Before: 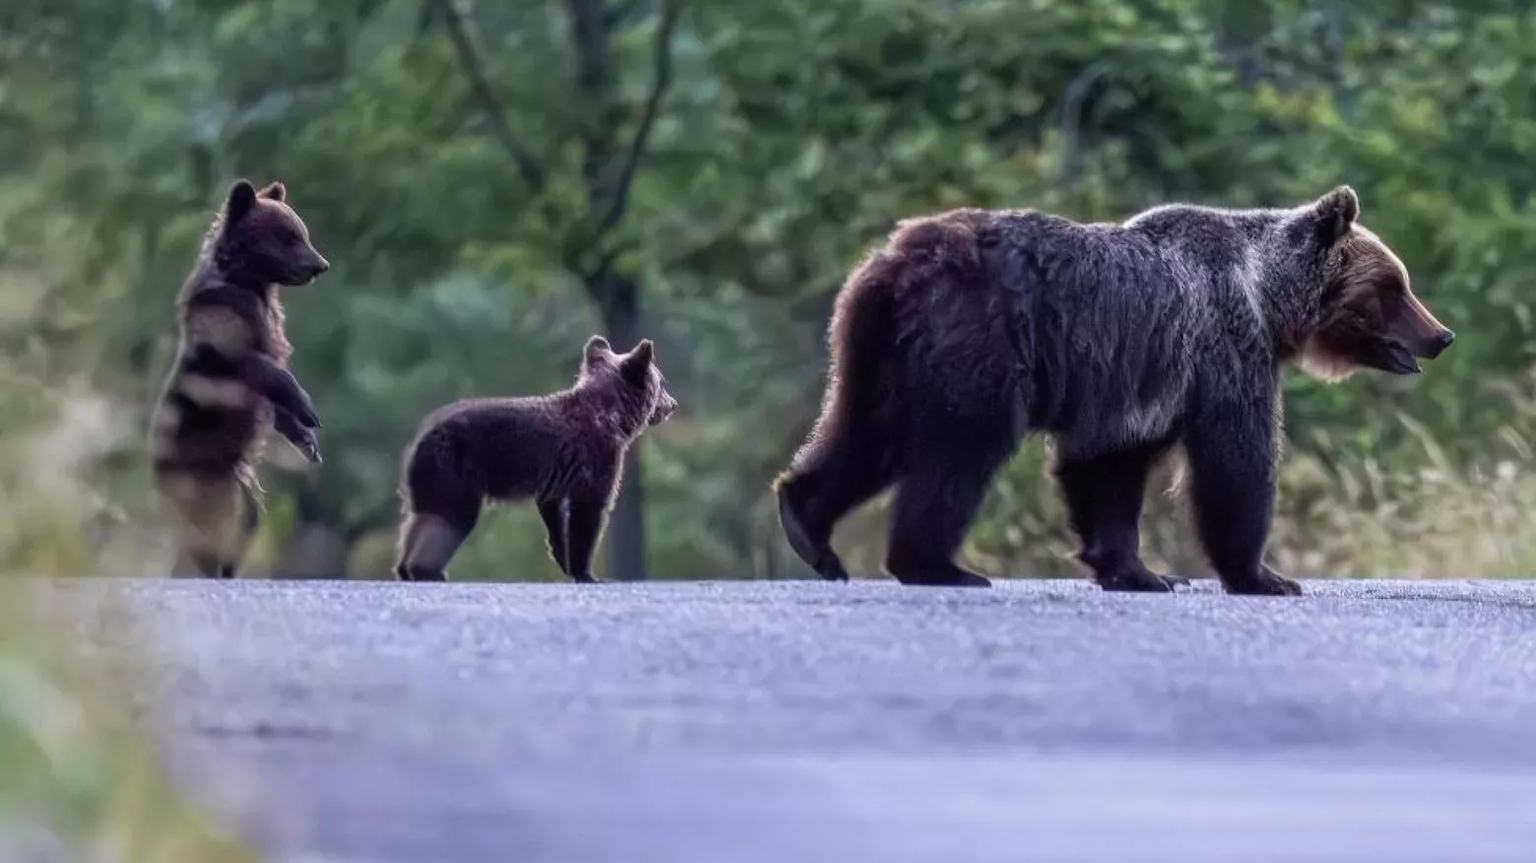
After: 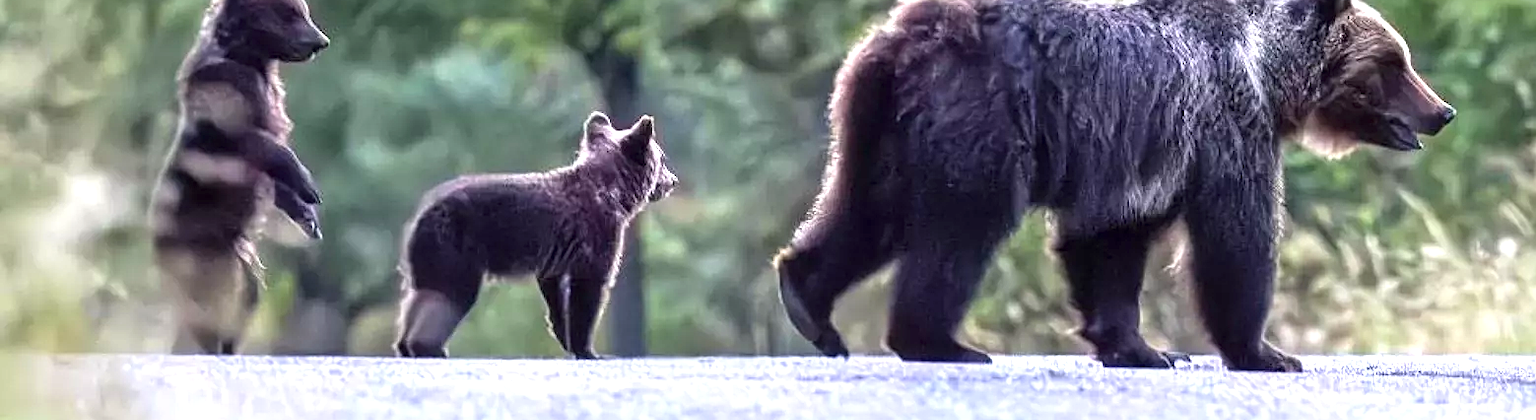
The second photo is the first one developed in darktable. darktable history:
local contrast: mode bilateral grid, contrast 19, coarseness 50, detail 119%, midtone range 0.2
exposure: black level correction 0, exposure 1.095 EV, compensate highlight preservation false
sharpen: on, module defaults
crop and rotate: top 25.927%, bottom 25.233%
